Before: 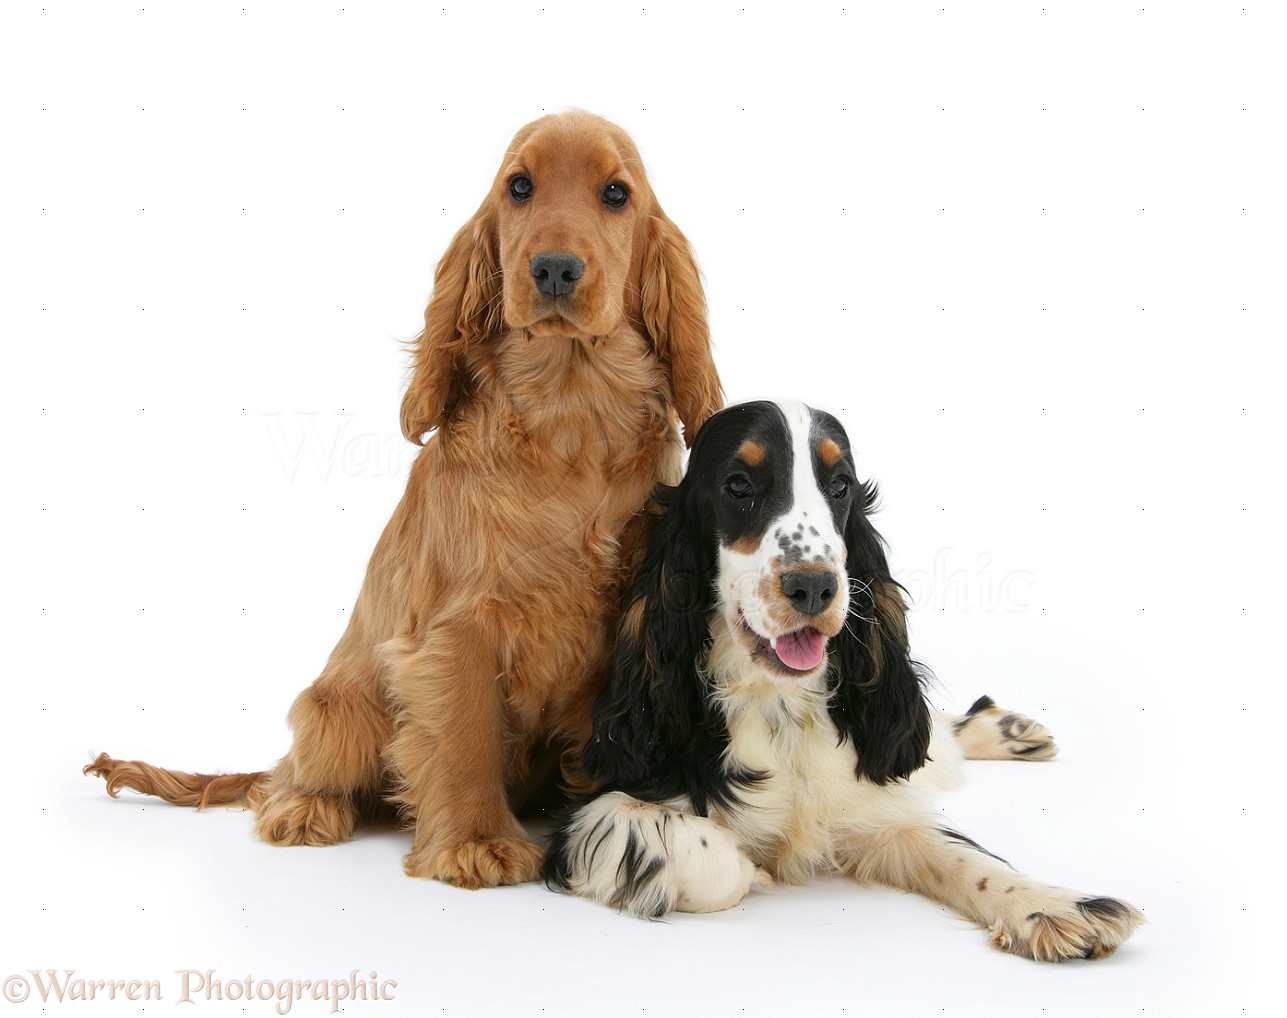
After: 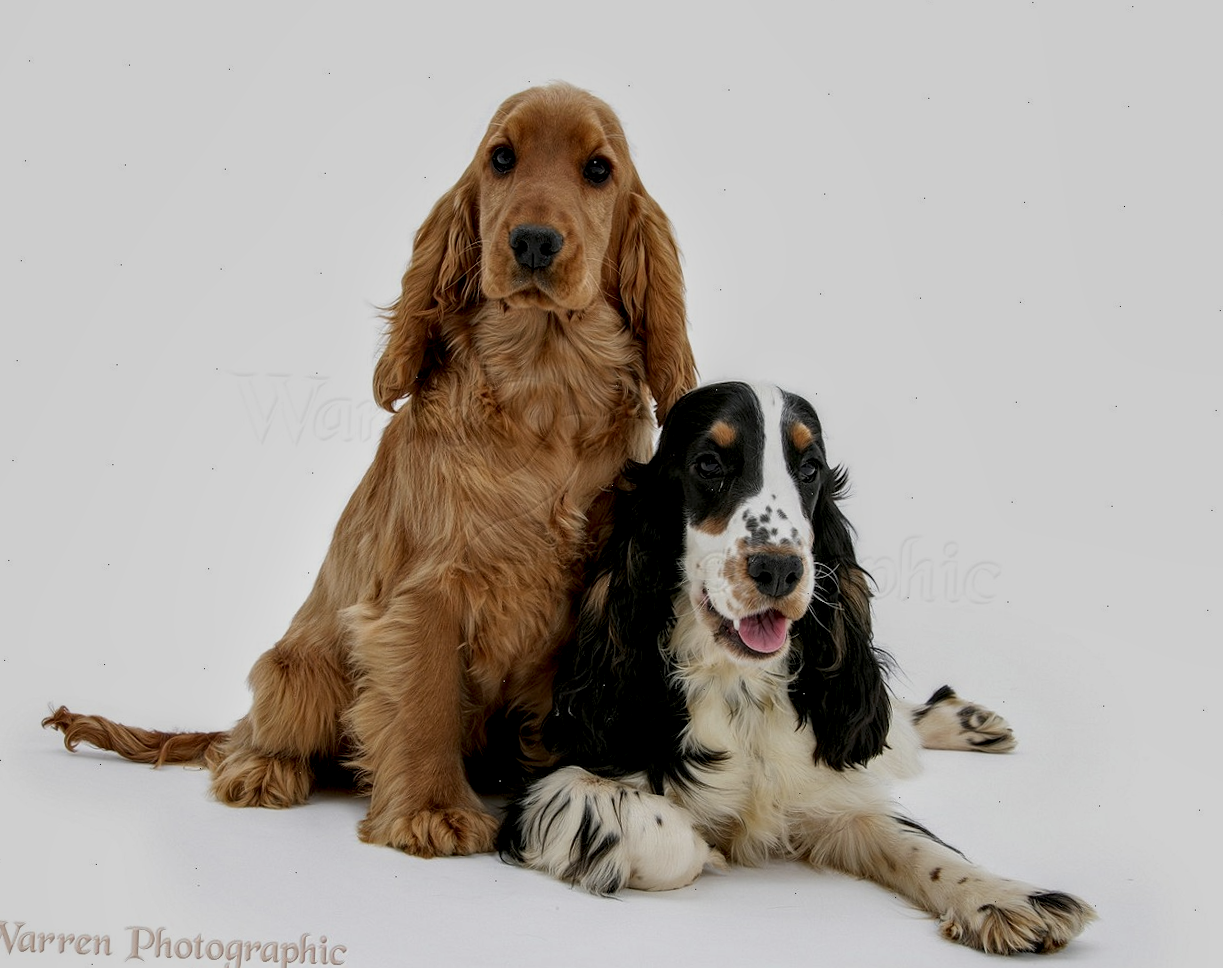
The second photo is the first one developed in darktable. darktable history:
tone equalizer: on, module defaults
exposure: black level correction 0, exposure -0.721 EV, compensate highlight preservation false
crop and rotate: angle -2.38°
local contrast: highlights 60%, shadows 60%, detail 160%
